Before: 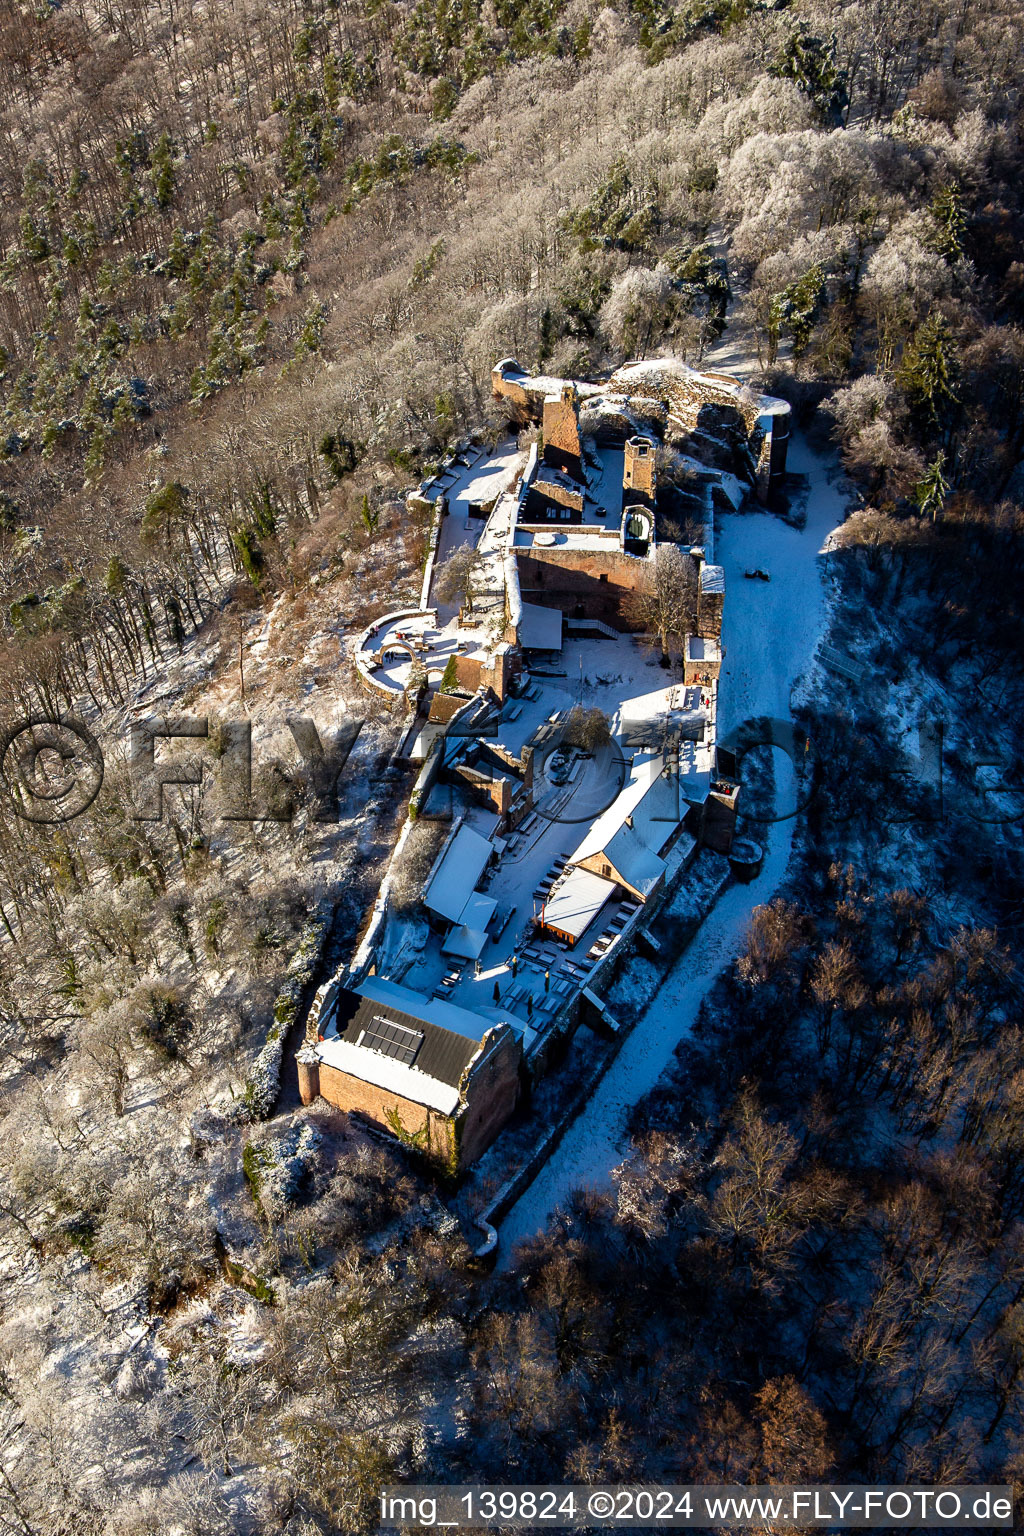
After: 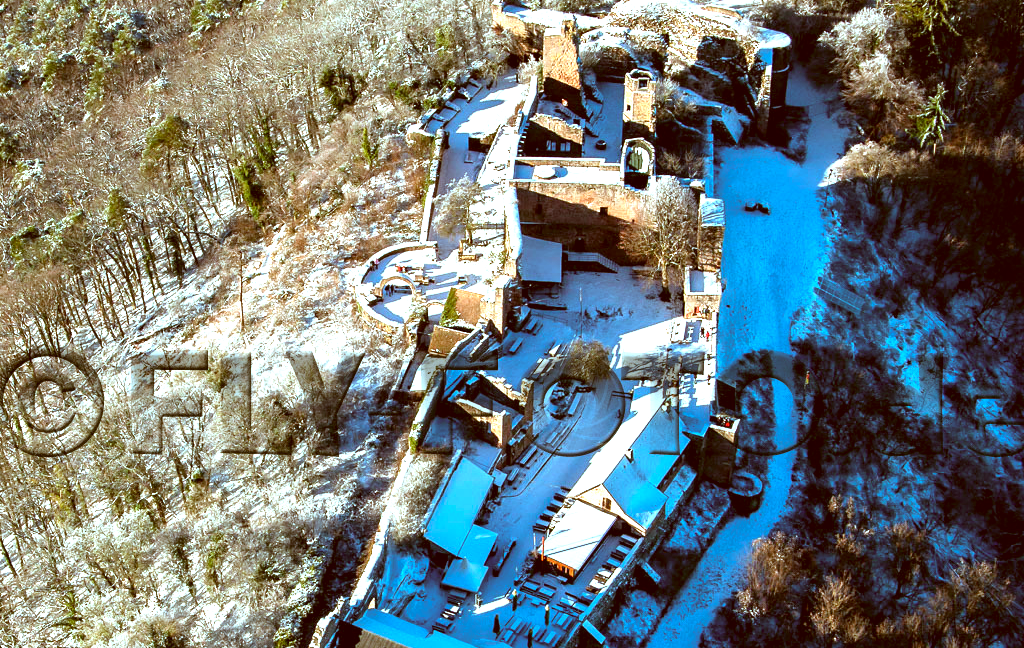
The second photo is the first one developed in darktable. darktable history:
color correction: highlights a* -14.78, highlights b* -16.32, shadows a* 10.84, shadows b* 29.06
crop and rotate: top 23.908%, bottom 33.895%
tone equalizer: edges refinement/feathering 500, mask exposure compensation -1.26 EV, preserve details no
exposure: exposure 1.2 EV, compensate exposure bias true, compensate highlight preservation false
